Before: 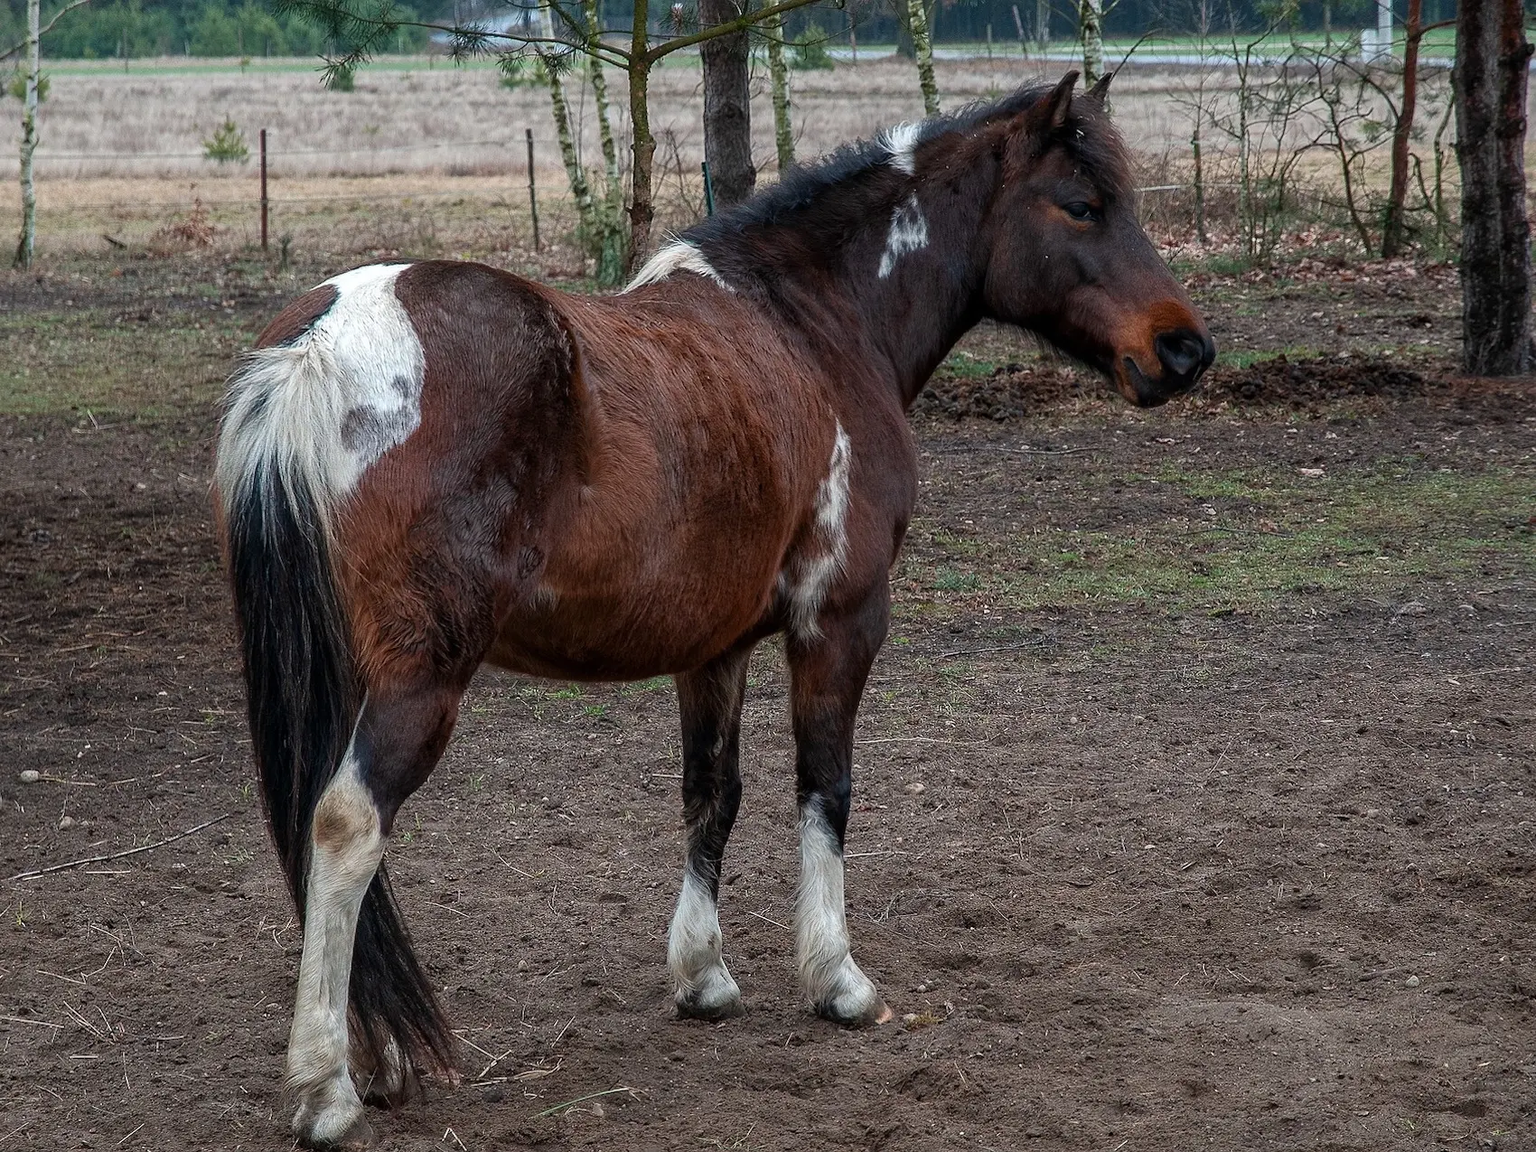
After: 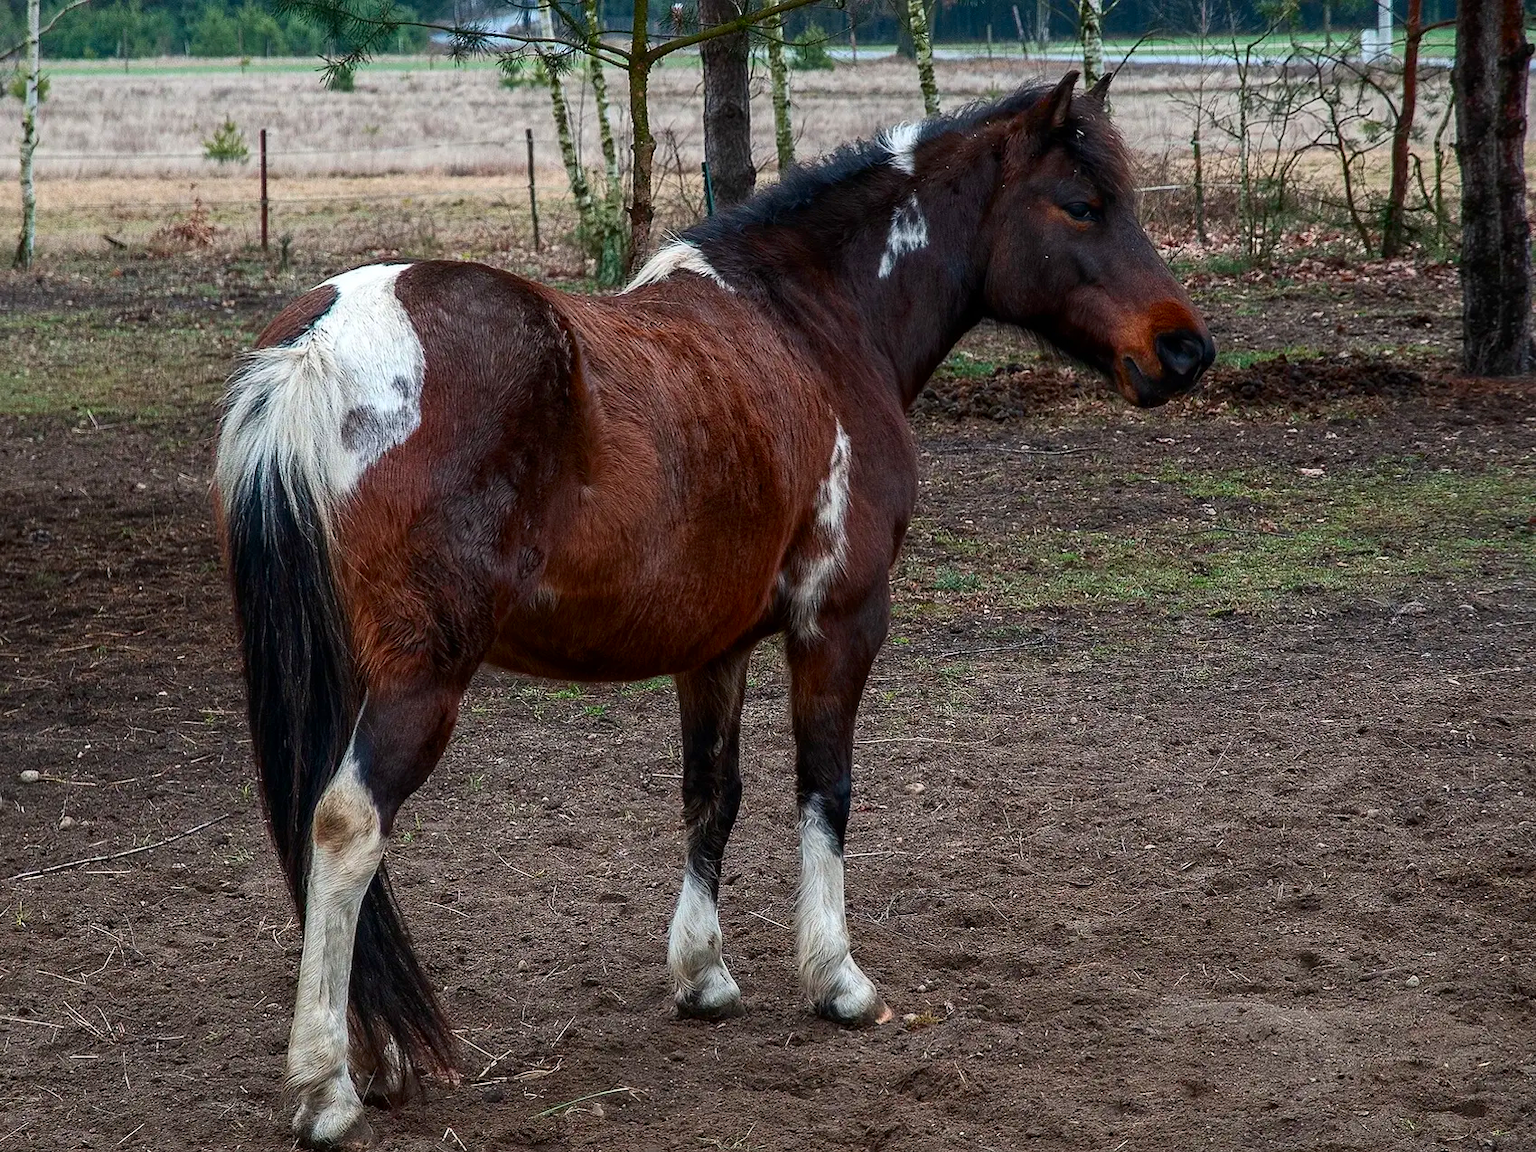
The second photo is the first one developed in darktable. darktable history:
contrast brightness saturation: contrast 0.173, saturation 0.296
